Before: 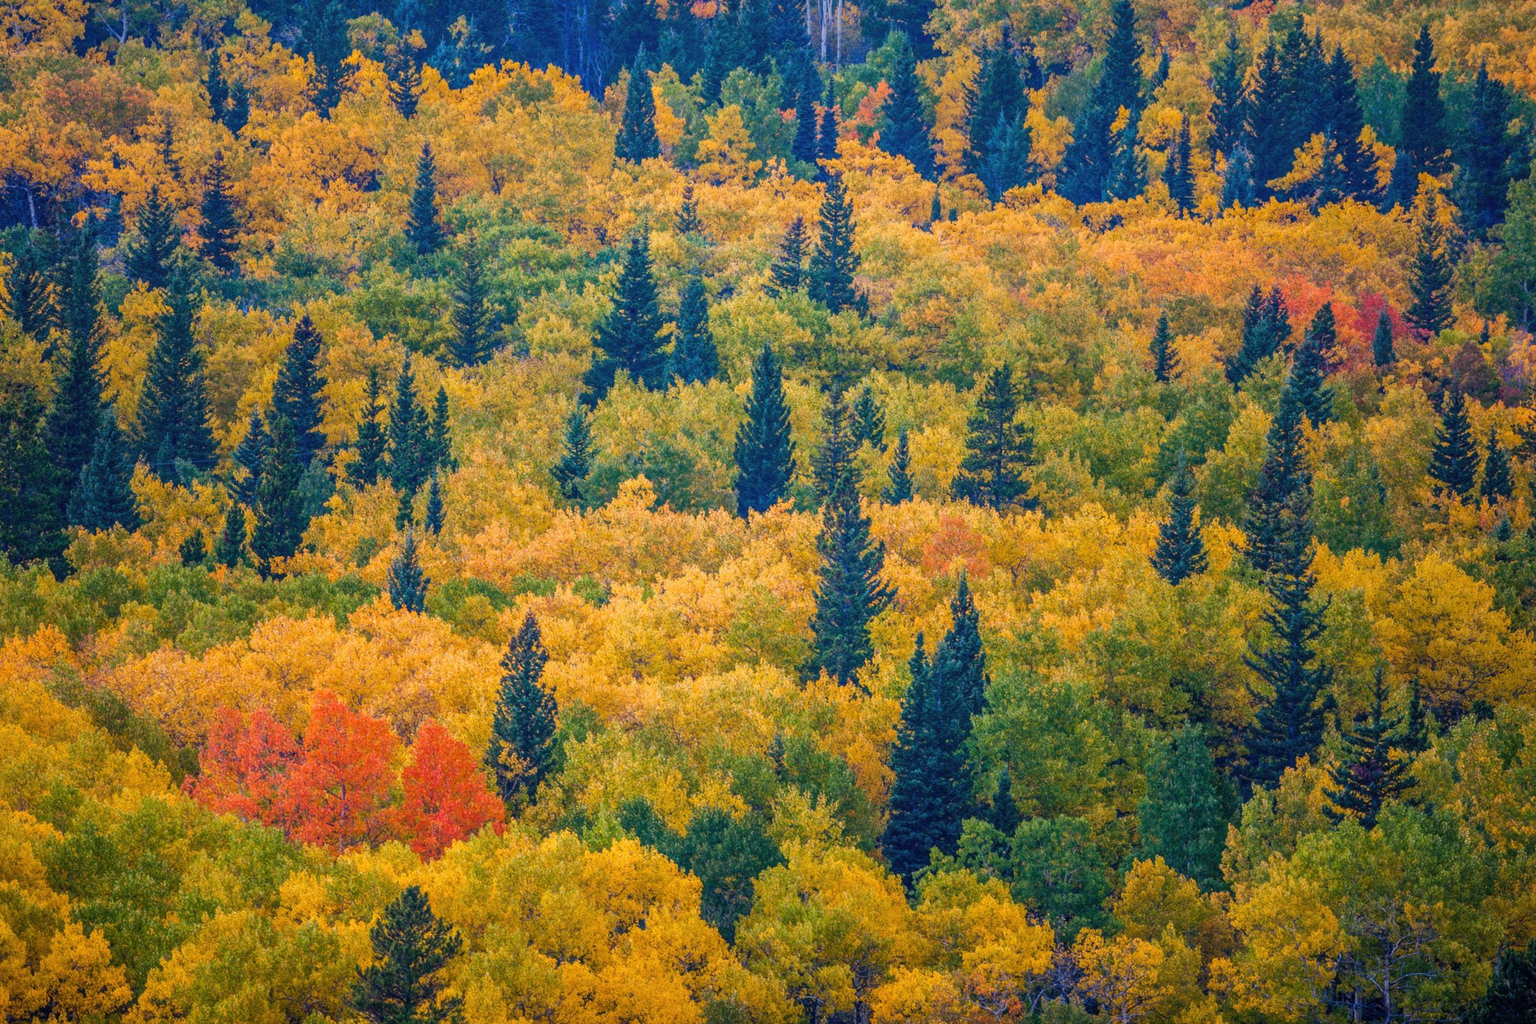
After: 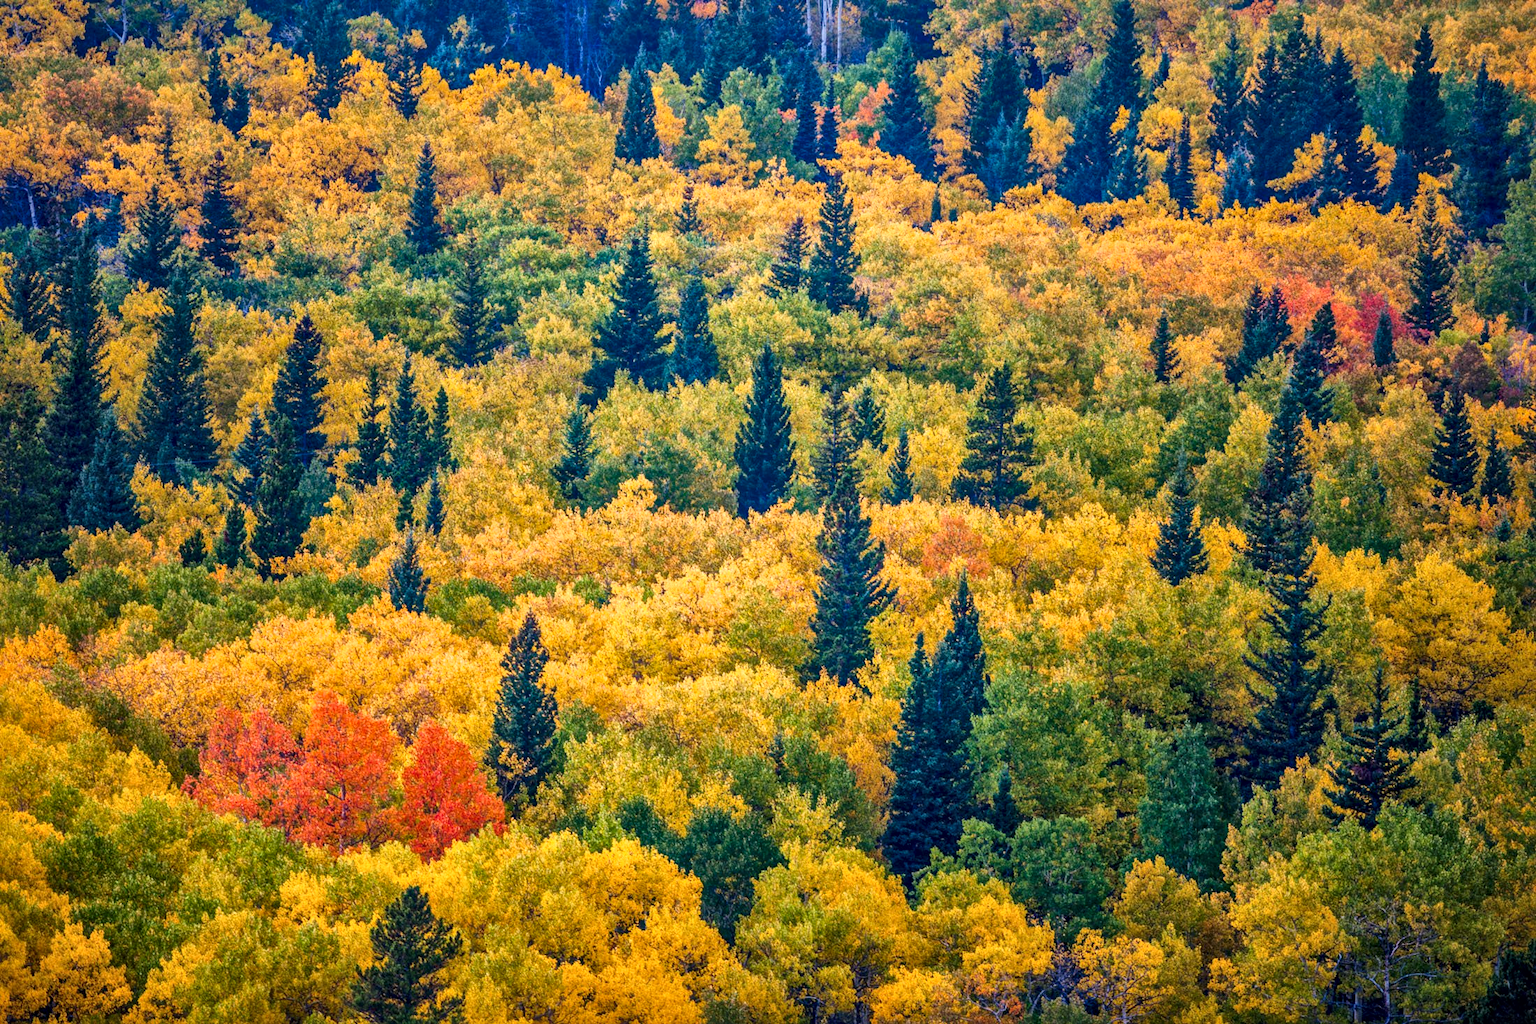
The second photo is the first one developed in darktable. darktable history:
tone curve: curves: ch0 [(0, 0) (0.003, 0.002) (0.011, 0.01) (0.025, 0.022) (0.044, 0.039) (0.069, 0.061) (0.1, 0.088) (0.136, 0.126) (0.177, 0.167) (0.224, 0.211) (0.277, 0.27) (0.335, 0.335) (0.399, 0.407) (0.468, 0.485) (0.543, 0.569) (0.623, 0.659) (0.709, 0.756) (0.801, 0.851) (0.898, 0.961) (1, 1)], preserve colors none
local contrast: mode bilateral grid, contrast 50, coarseness 50, detail 150%, midtone range 0.2
